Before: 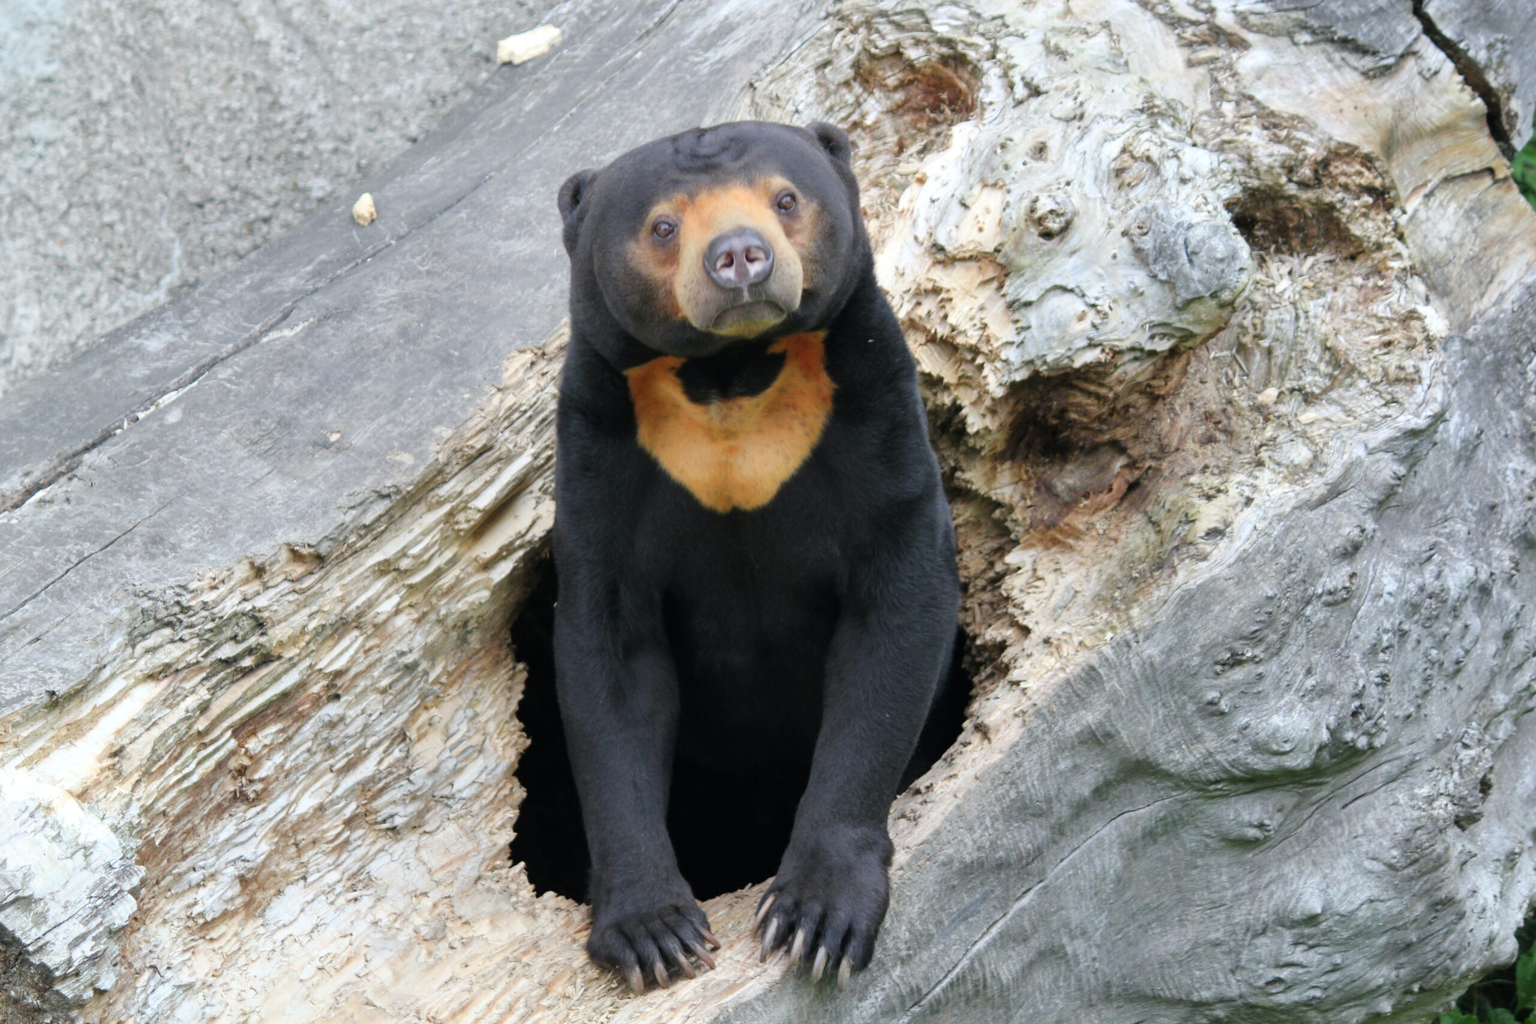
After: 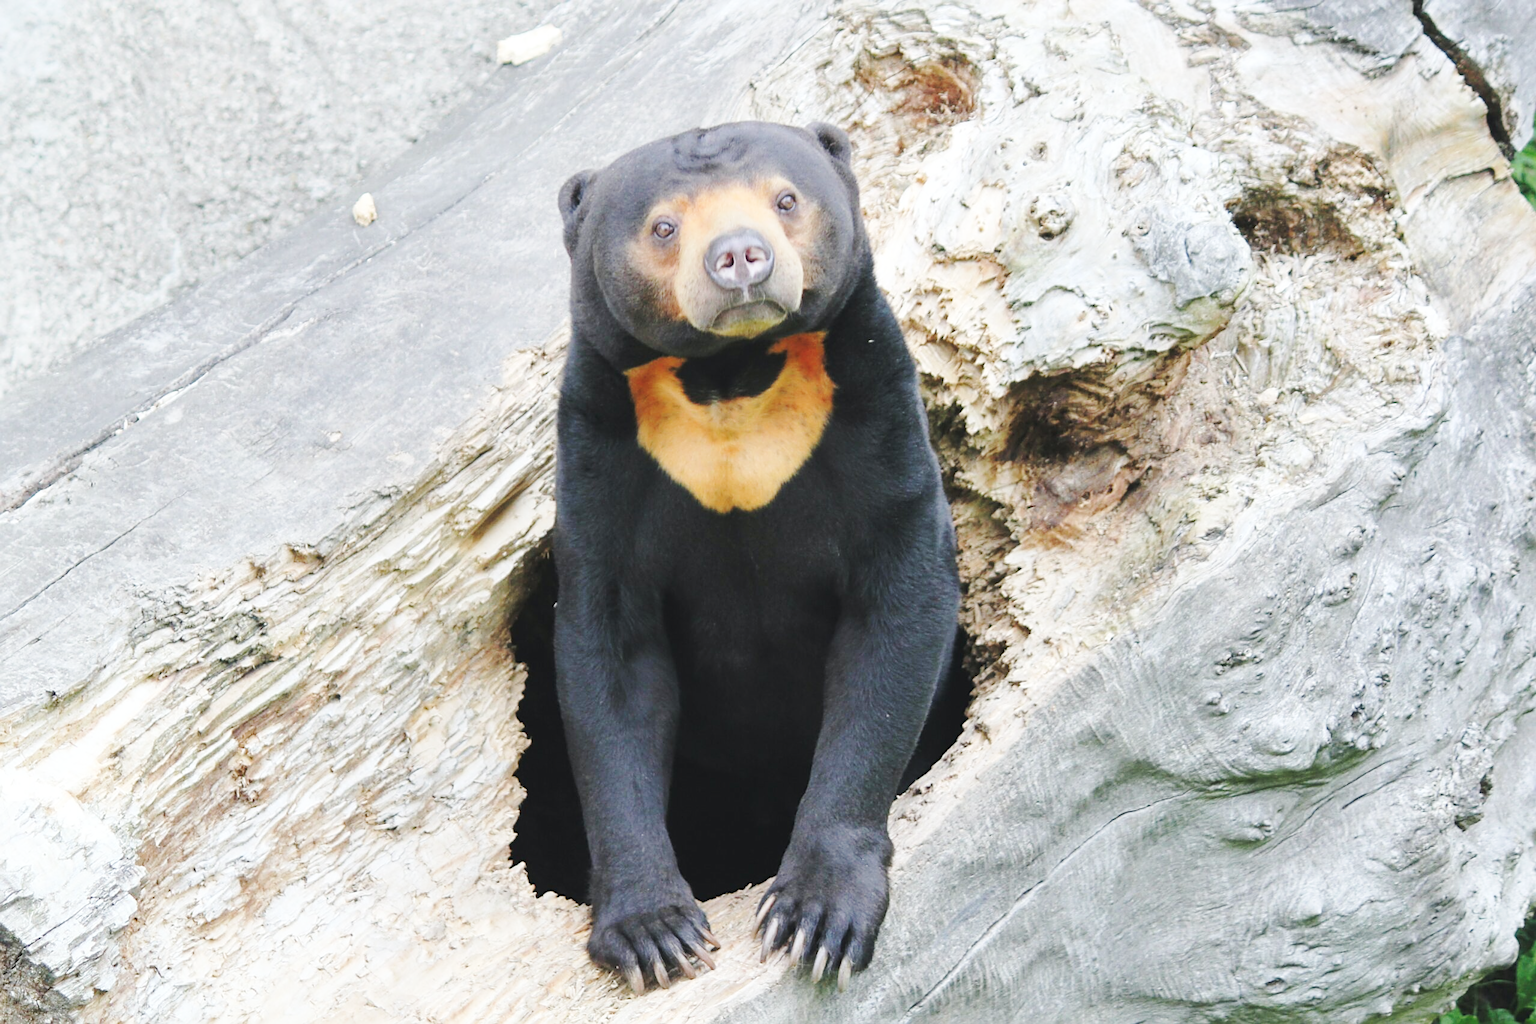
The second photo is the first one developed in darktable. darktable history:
base curve: curves: ch0 [(0, 0.007) (0.028, 0.063) (0.121, 0.311) (0.46, 0.743) (0.859, 0.957) (1, 1)], preserve colors none
sharpen: on, module defaults
rotate and perspective: automatic cropping original format, crop left 0, crop top 0
